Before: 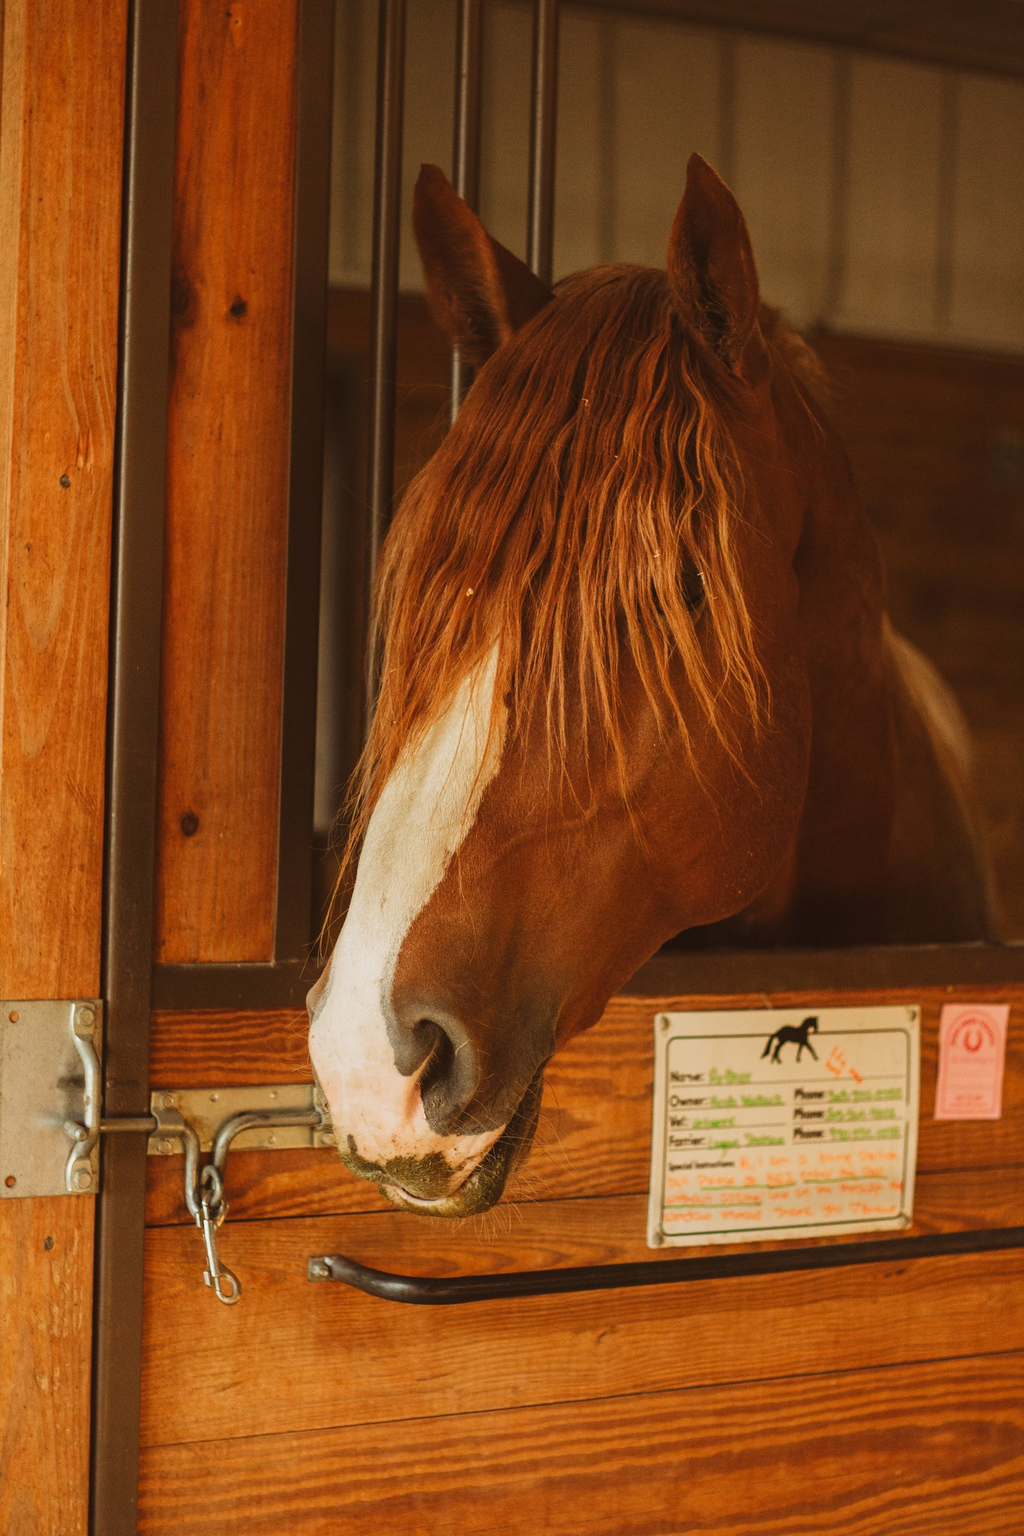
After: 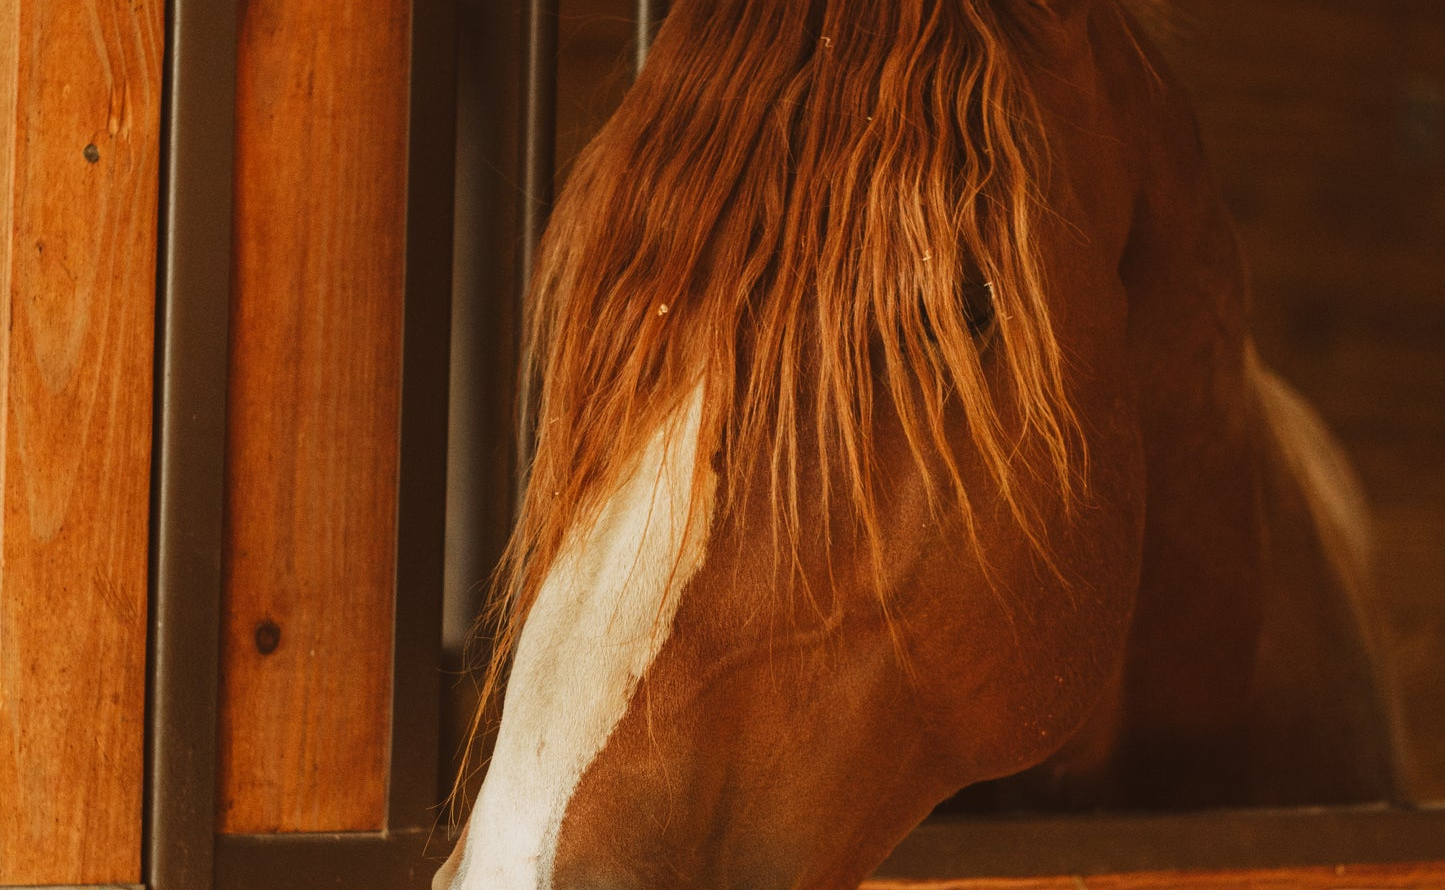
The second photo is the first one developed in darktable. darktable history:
crop and rotate: top 24.277%, bottom 34.666%
